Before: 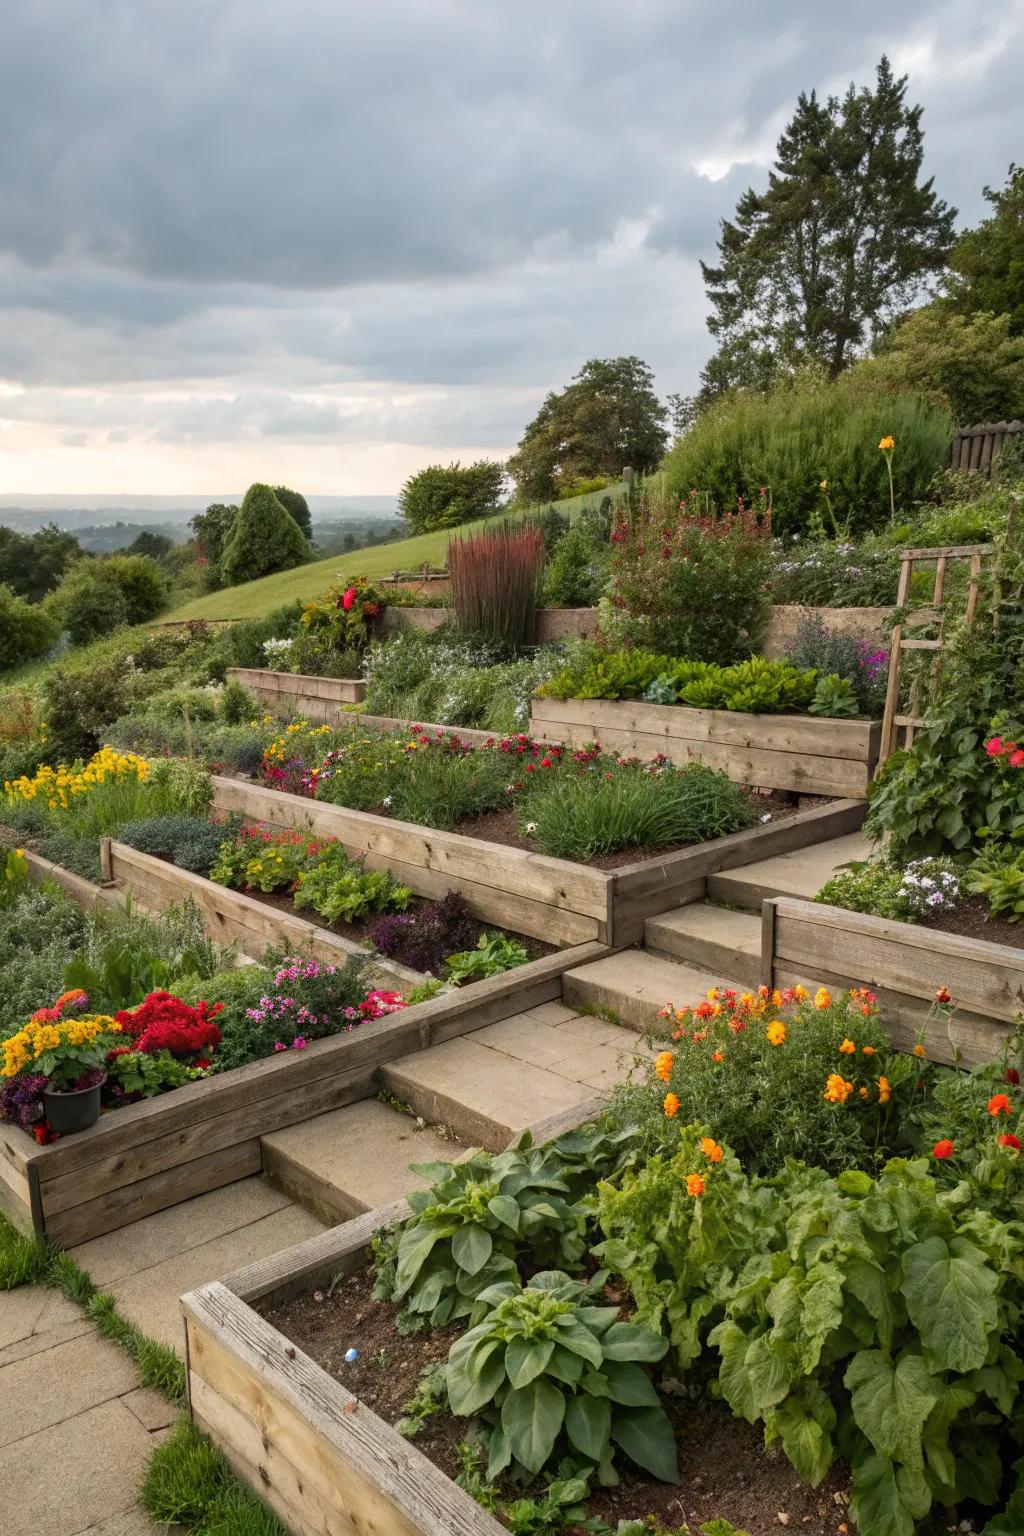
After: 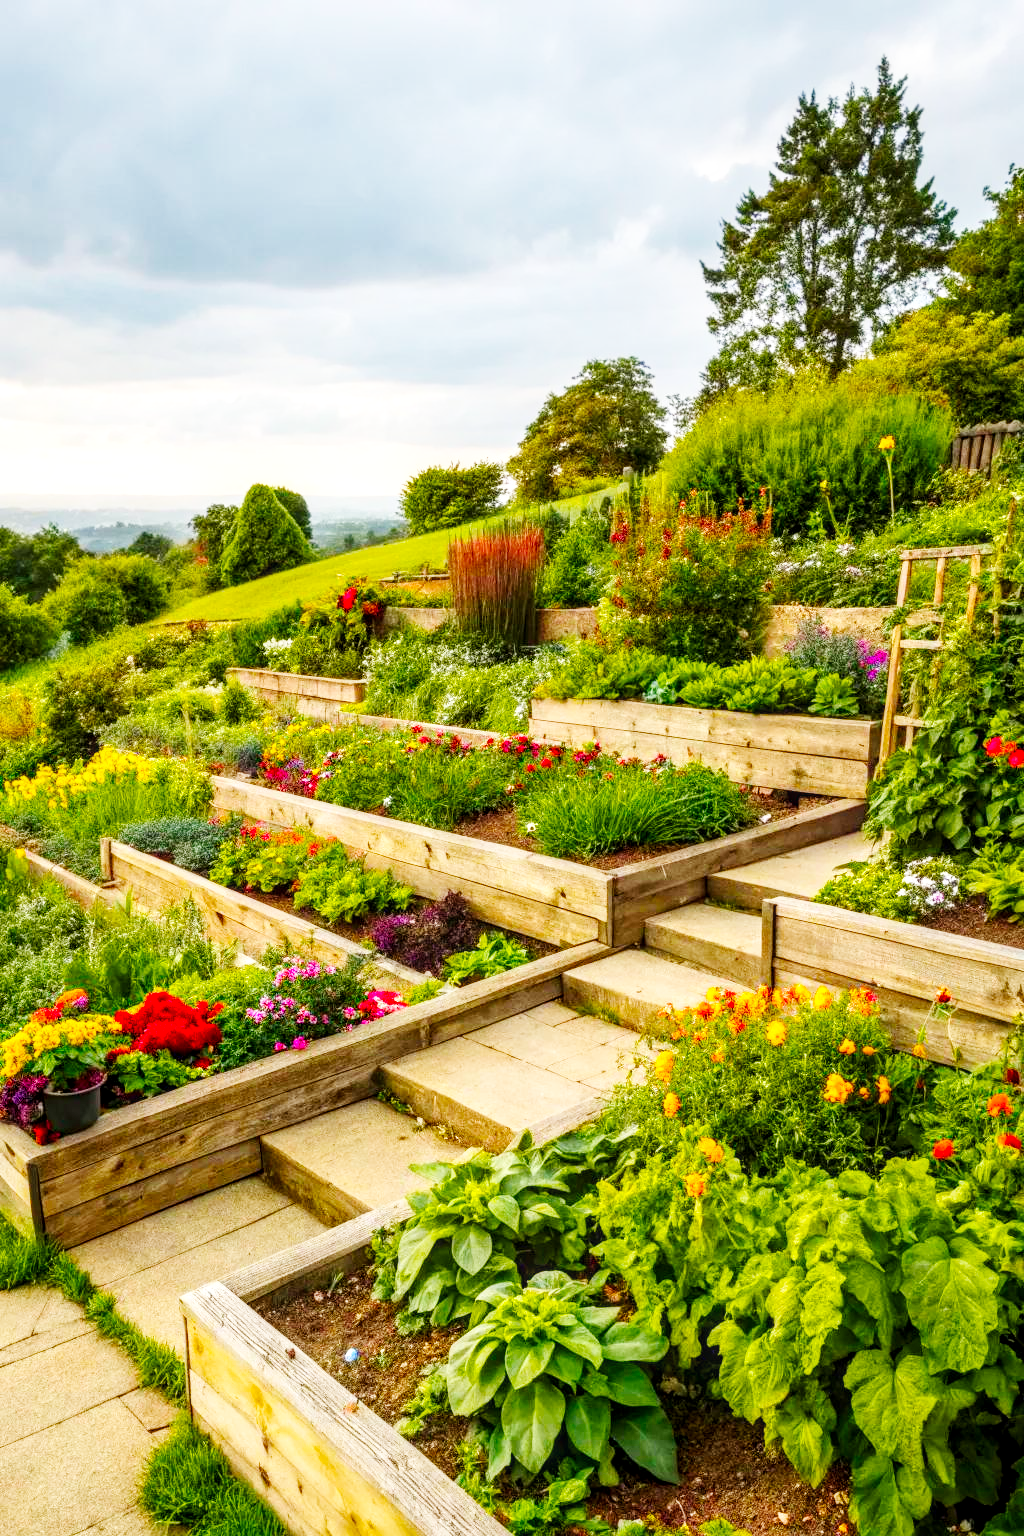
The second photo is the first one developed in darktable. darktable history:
base curve: curves: ch0 [(0, 0.003) (0.001, 0.002) (0.006, 0.004) (0.02, 0.022) (0.048, 0.086) (0.094, 0.234) (0.162, 0.431) (0.258, 0.629) (0.385, 0.8) (0.548, 0.918) (0.751, 0.988) (1, 1)], preserve colors none
color balance rgb: linear chroma grading › global chroma 19.319%, perceptual saturation grading › global saturation 37.012%, contrast -10.578%
local contrast: detail 130%
